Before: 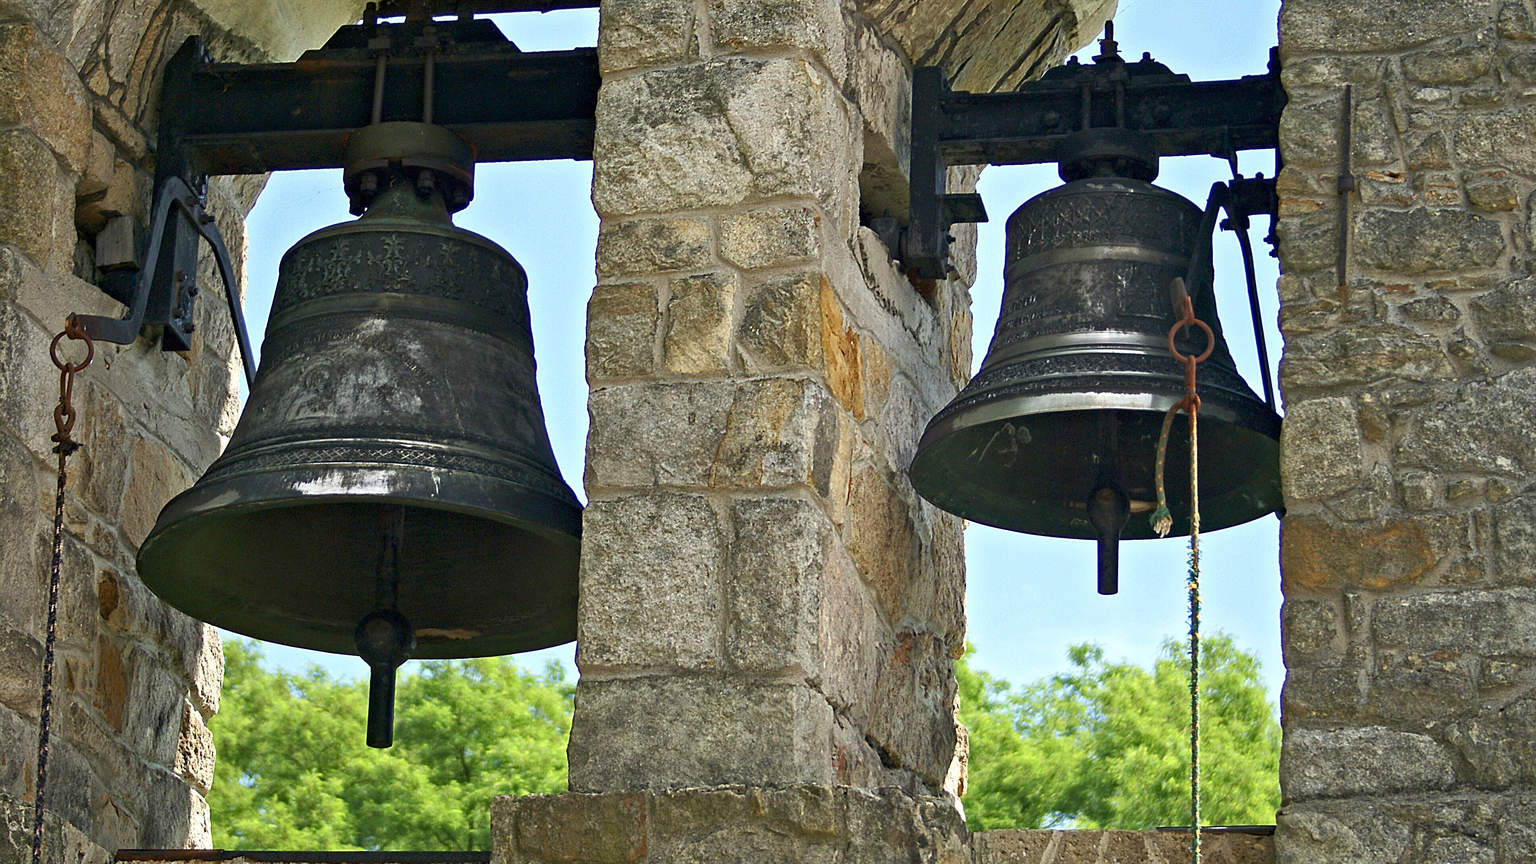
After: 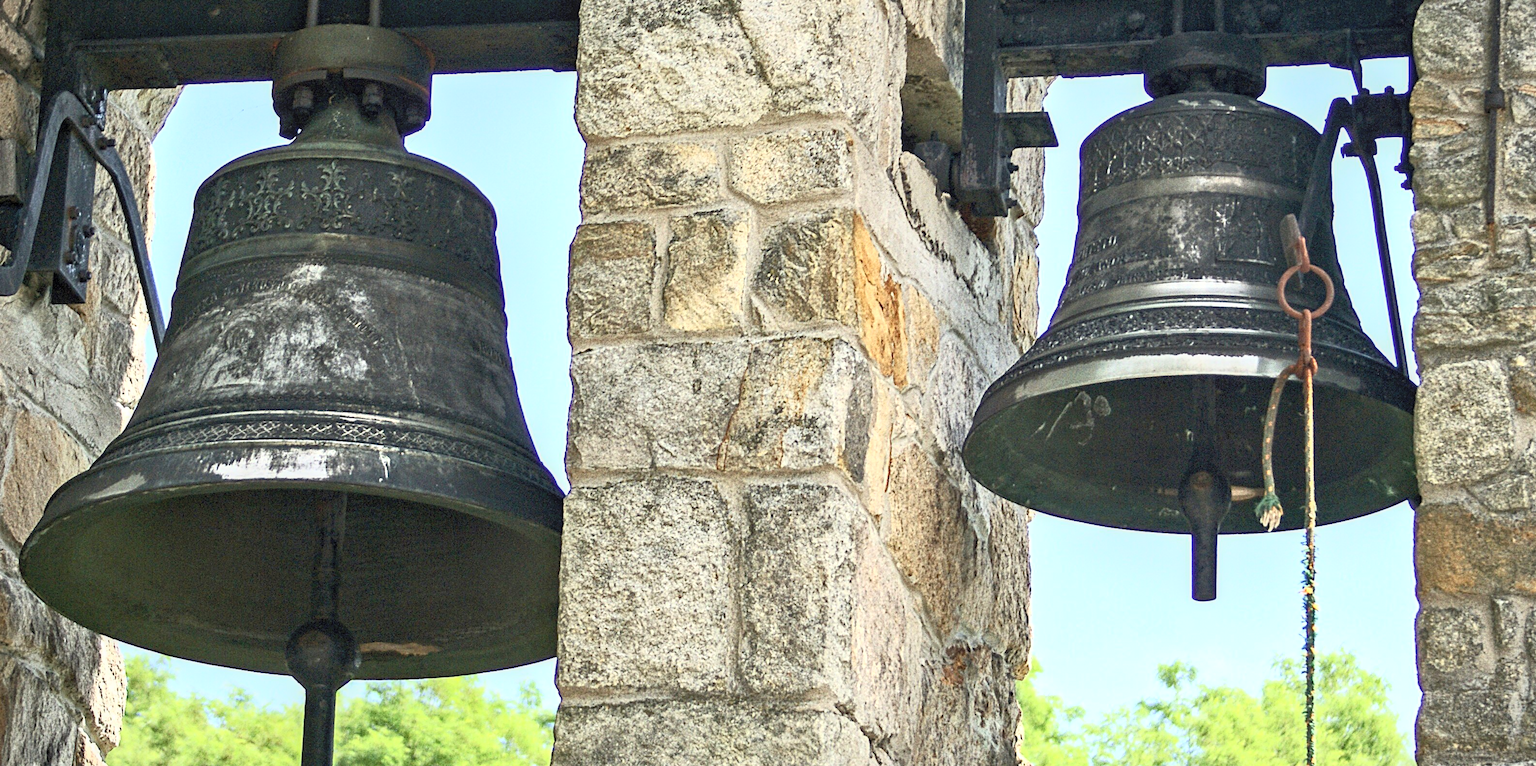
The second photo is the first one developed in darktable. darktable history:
crop: left 7.856%, top 11.836%, right 10.12%, bottom 15.387%
local contrast: on, module defaults
contrast brightness saturation: contrast 0.39, brightness 0.53
vignetting: fall-off start 100%, brightness -0.282, width/height ratio 1.31
